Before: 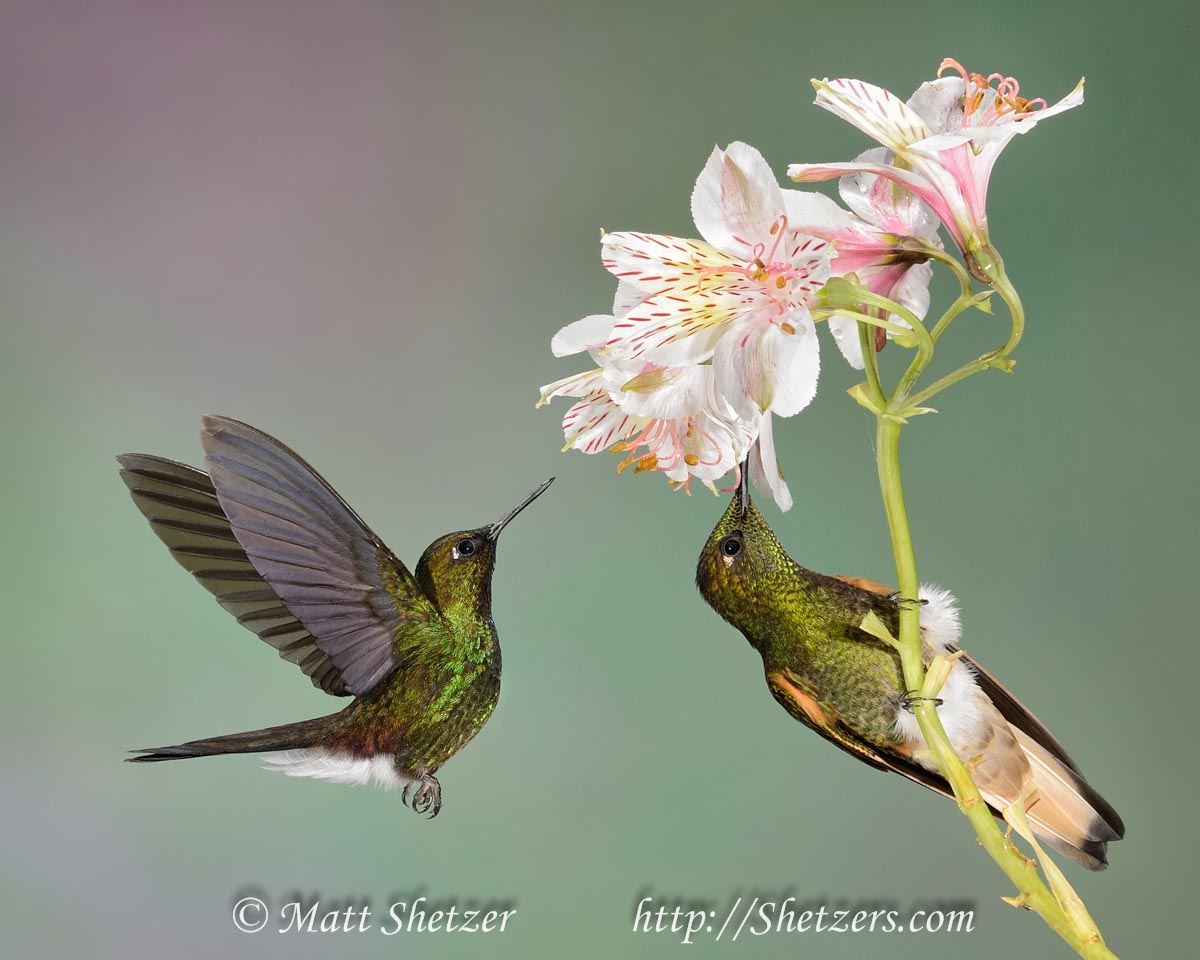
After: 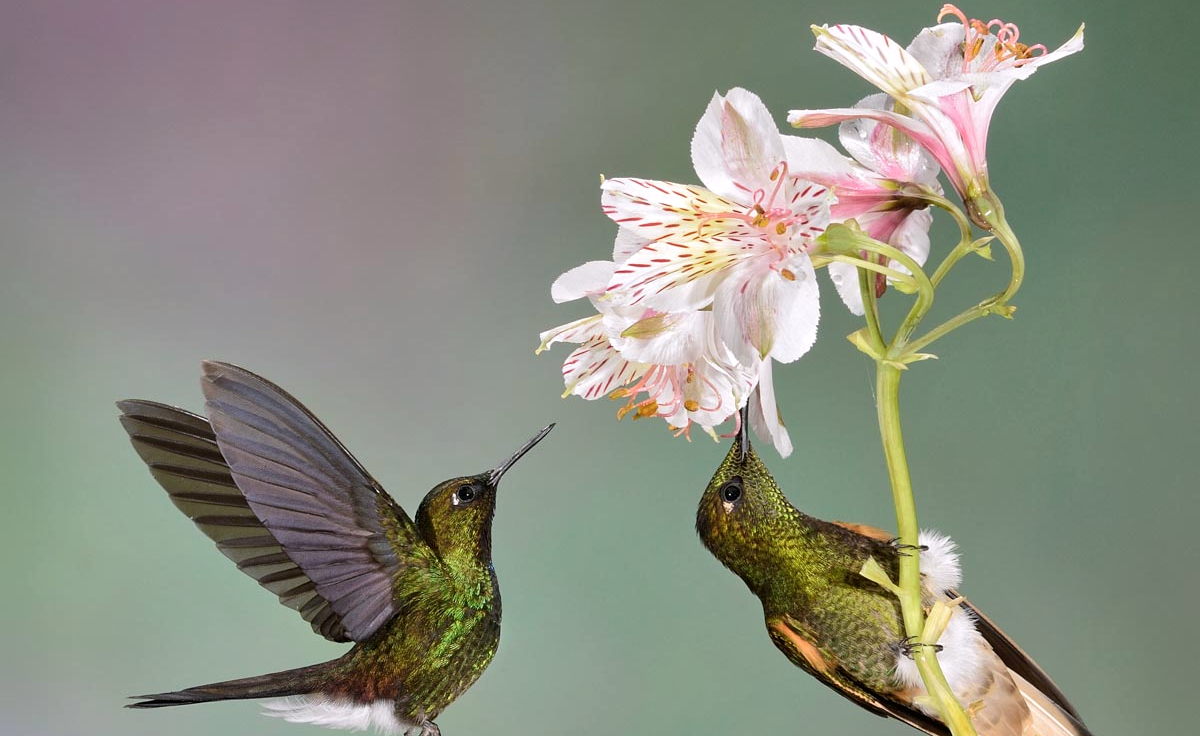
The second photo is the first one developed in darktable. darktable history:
local contrast: mode bilateral grid, contrast 20, coarseness 50, detail 120%, midtone range 0.2
crop: top 5.667%, bottom 17.637%
color calibration: illuminant custom, x 0.348, y 0.366, temperature 4940.58 K
